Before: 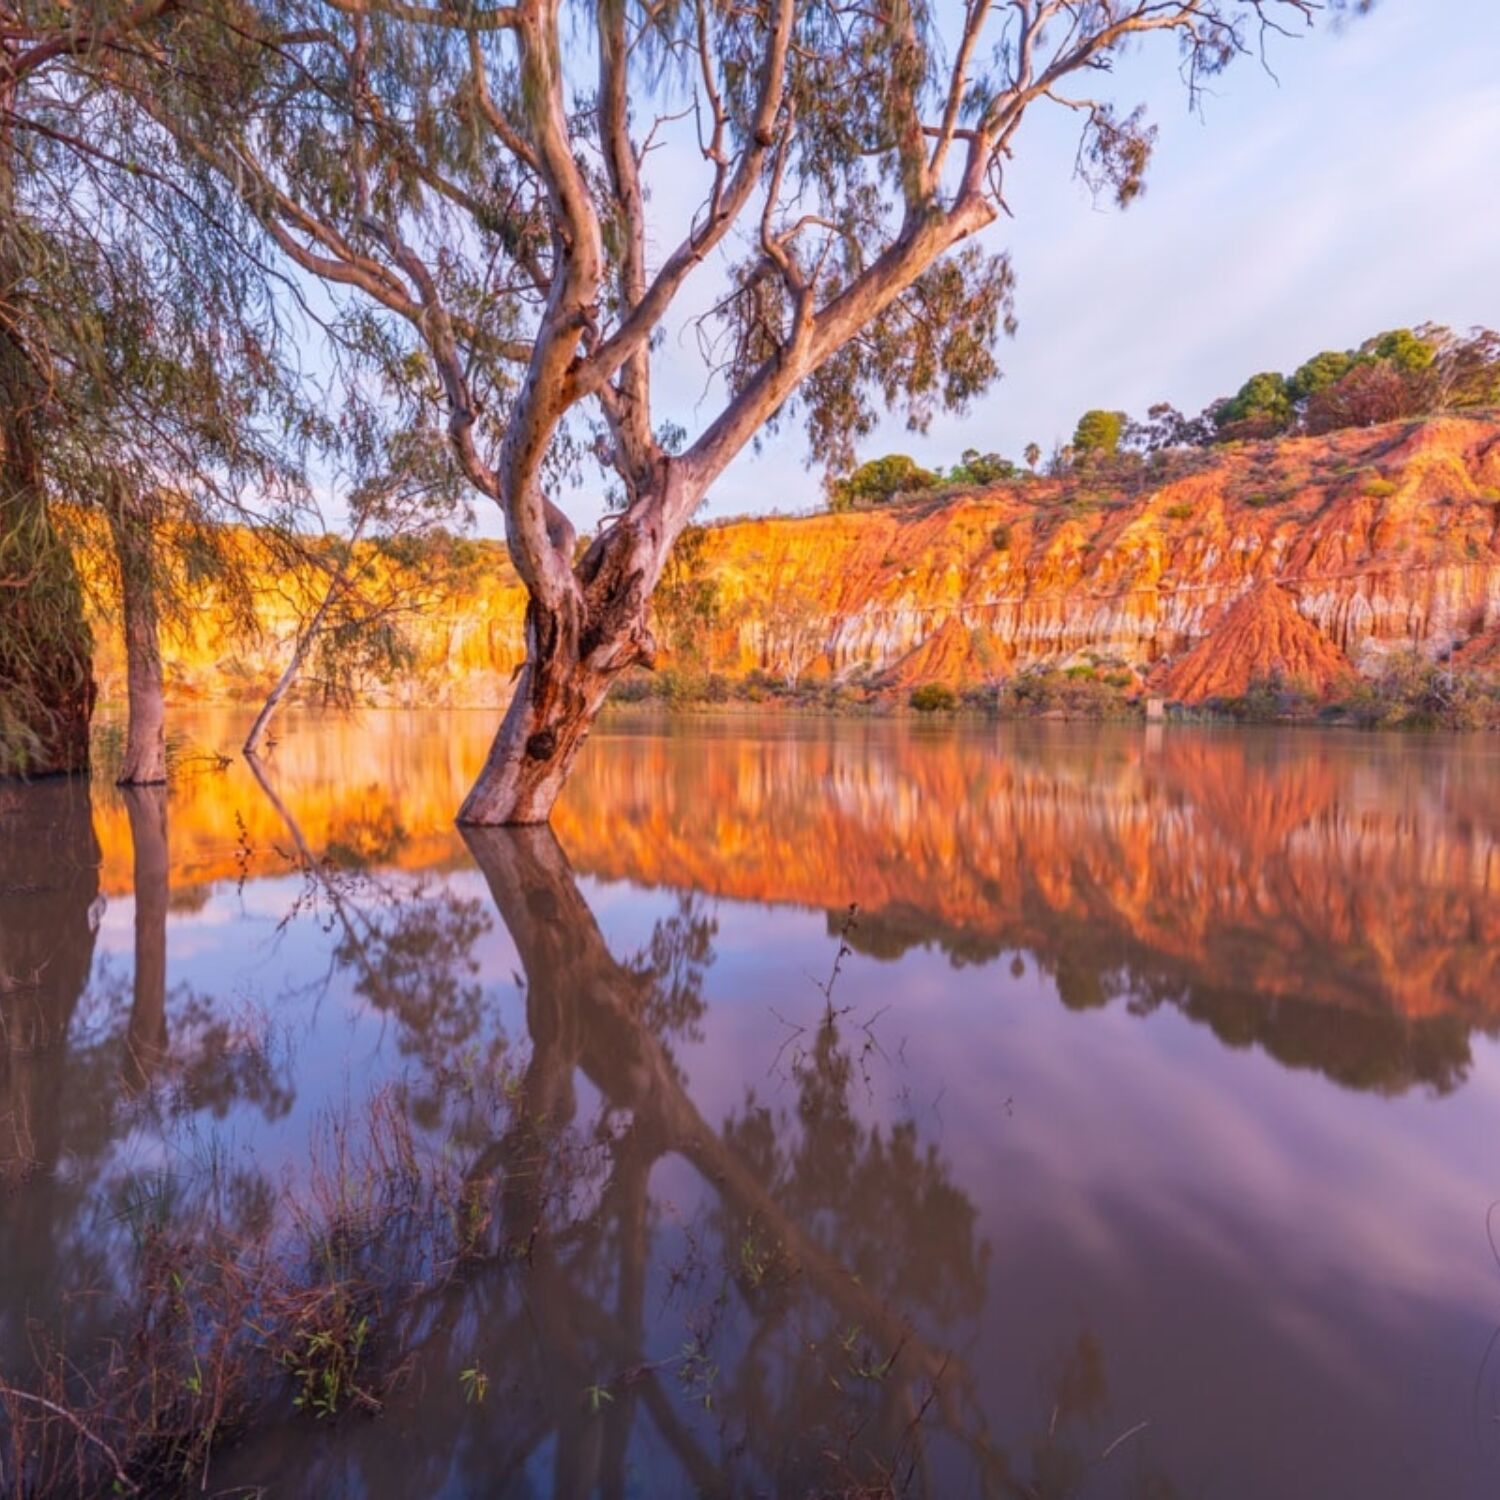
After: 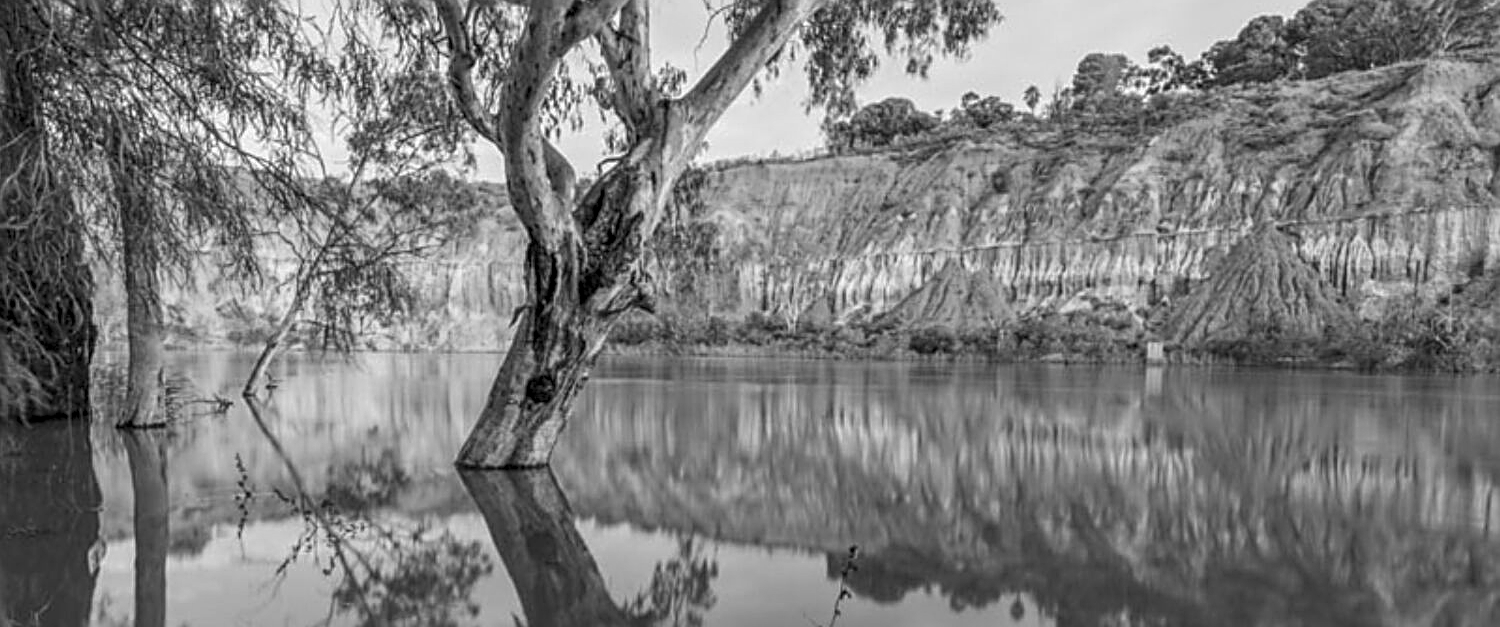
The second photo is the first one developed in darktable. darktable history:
crop and rotate: top 23.84%, bottom 34.294%
sharpen: radius 2.584, amount 0.688
monochrome: on, module defaults
local contrast: on, module defaults
white balance: red 0.766, blue 1.537
